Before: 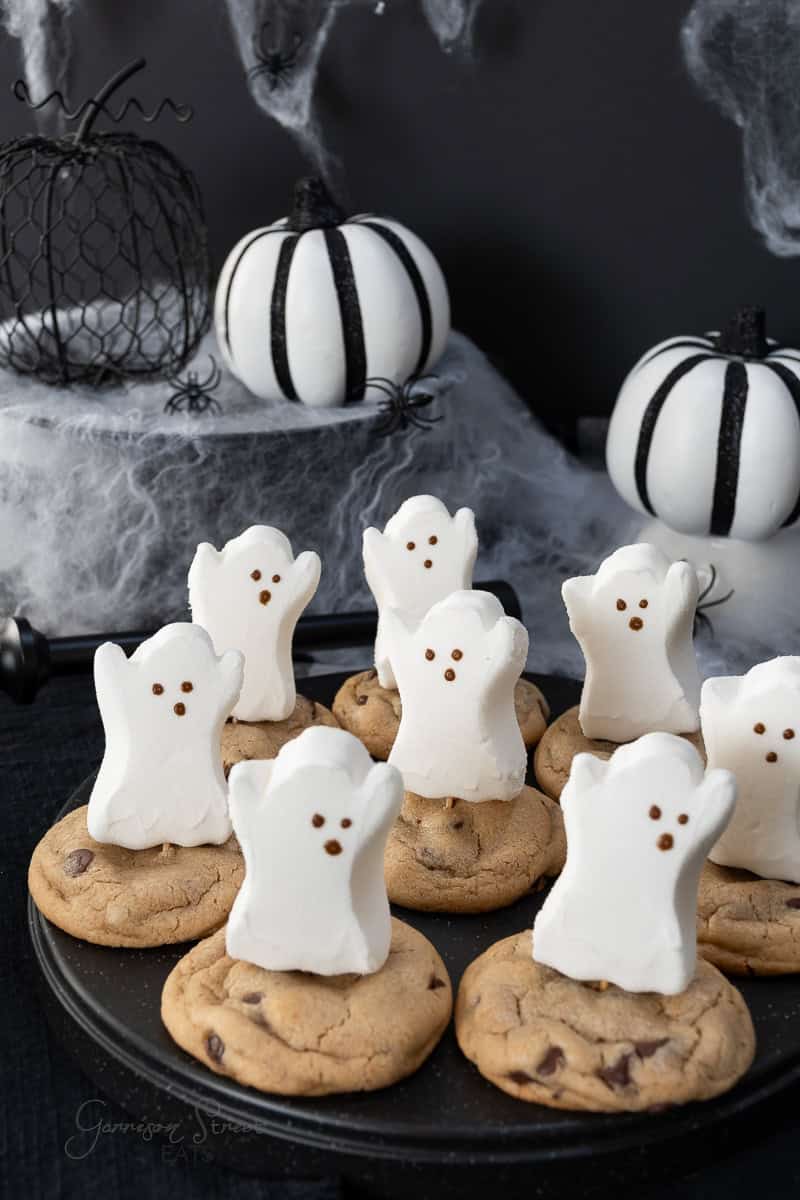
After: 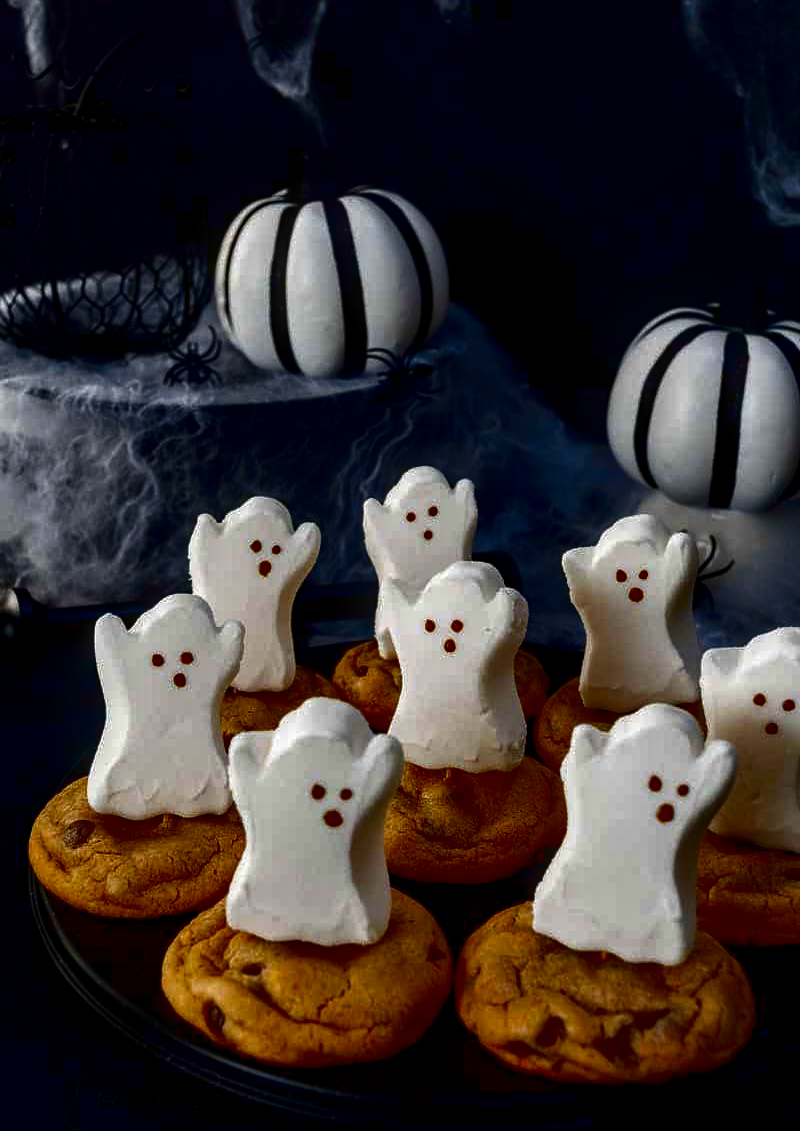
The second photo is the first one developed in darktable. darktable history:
contrast brightness saturation: brightness -0.991, saturation 1
crop and rotate: top 2.478%, bottom 3.192%
local contrast: detail 140%
